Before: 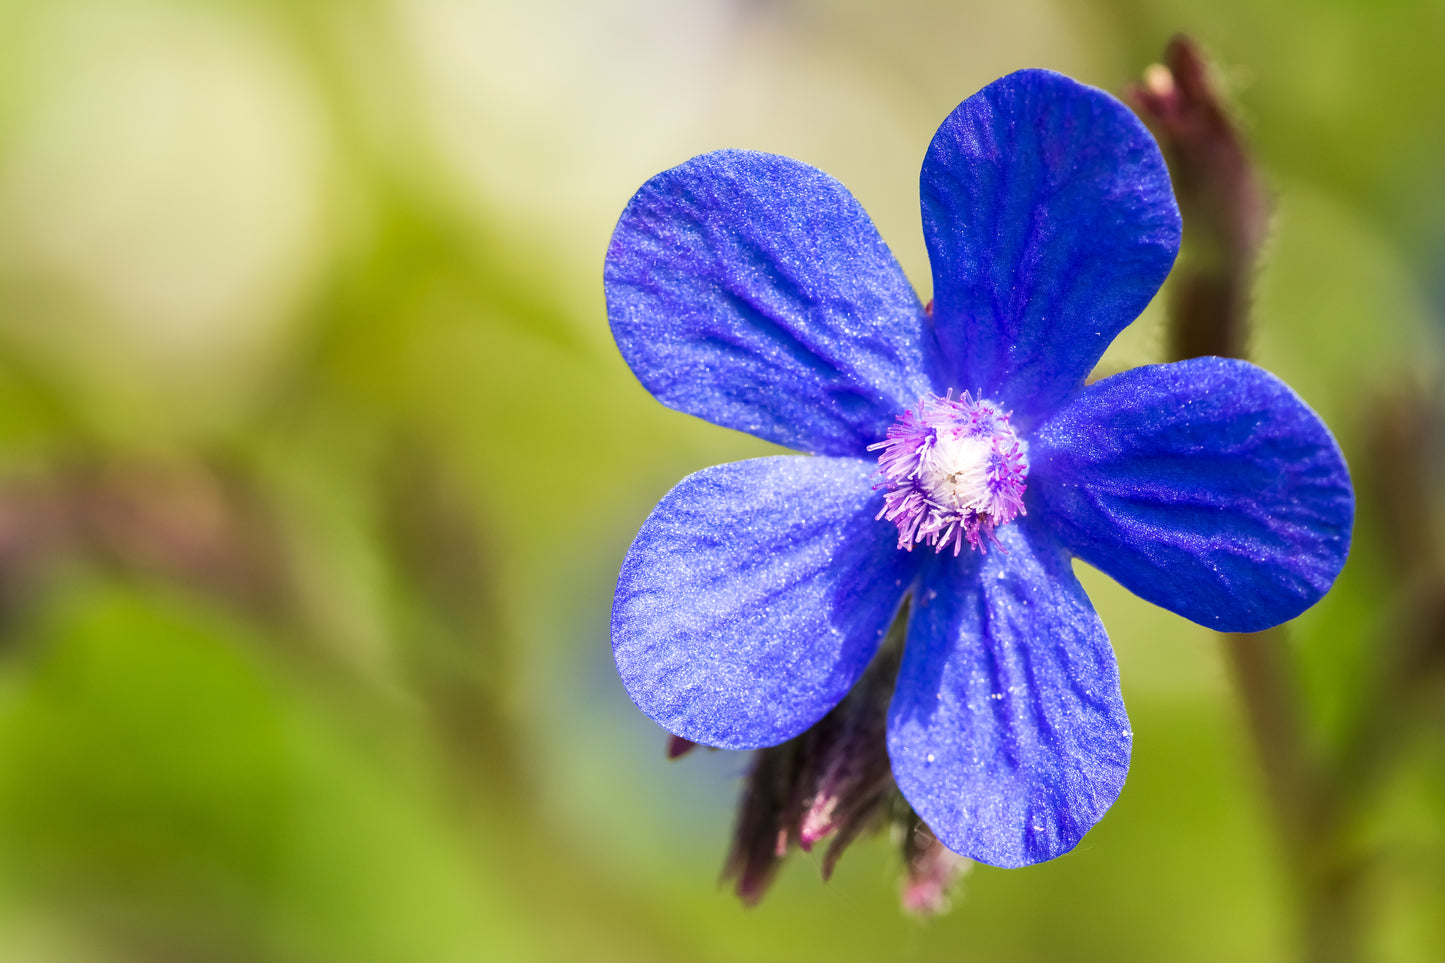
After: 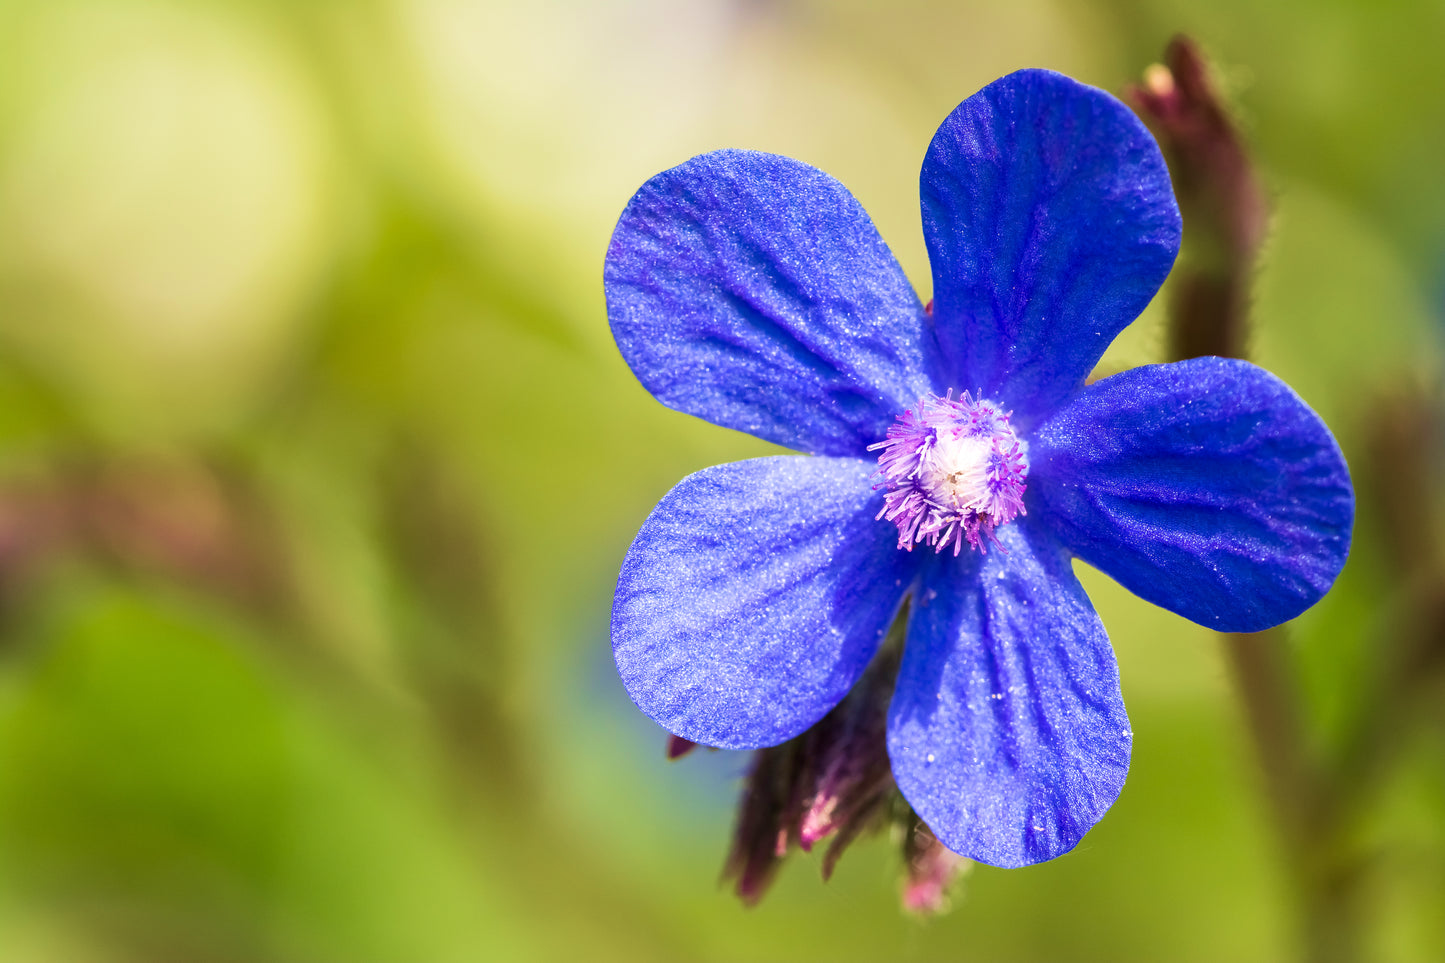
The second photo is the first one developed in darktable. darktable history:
velvia: strength 45.67%
